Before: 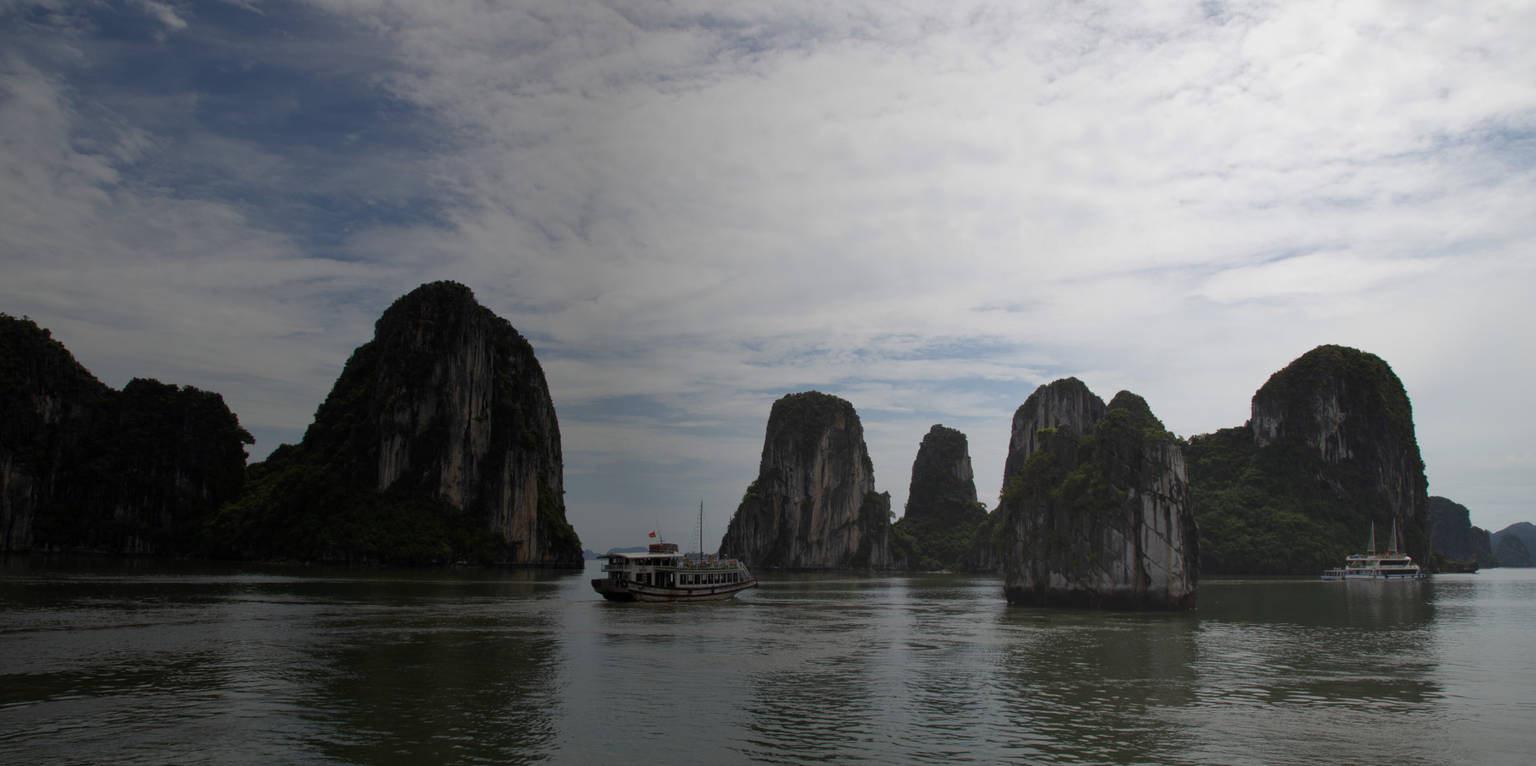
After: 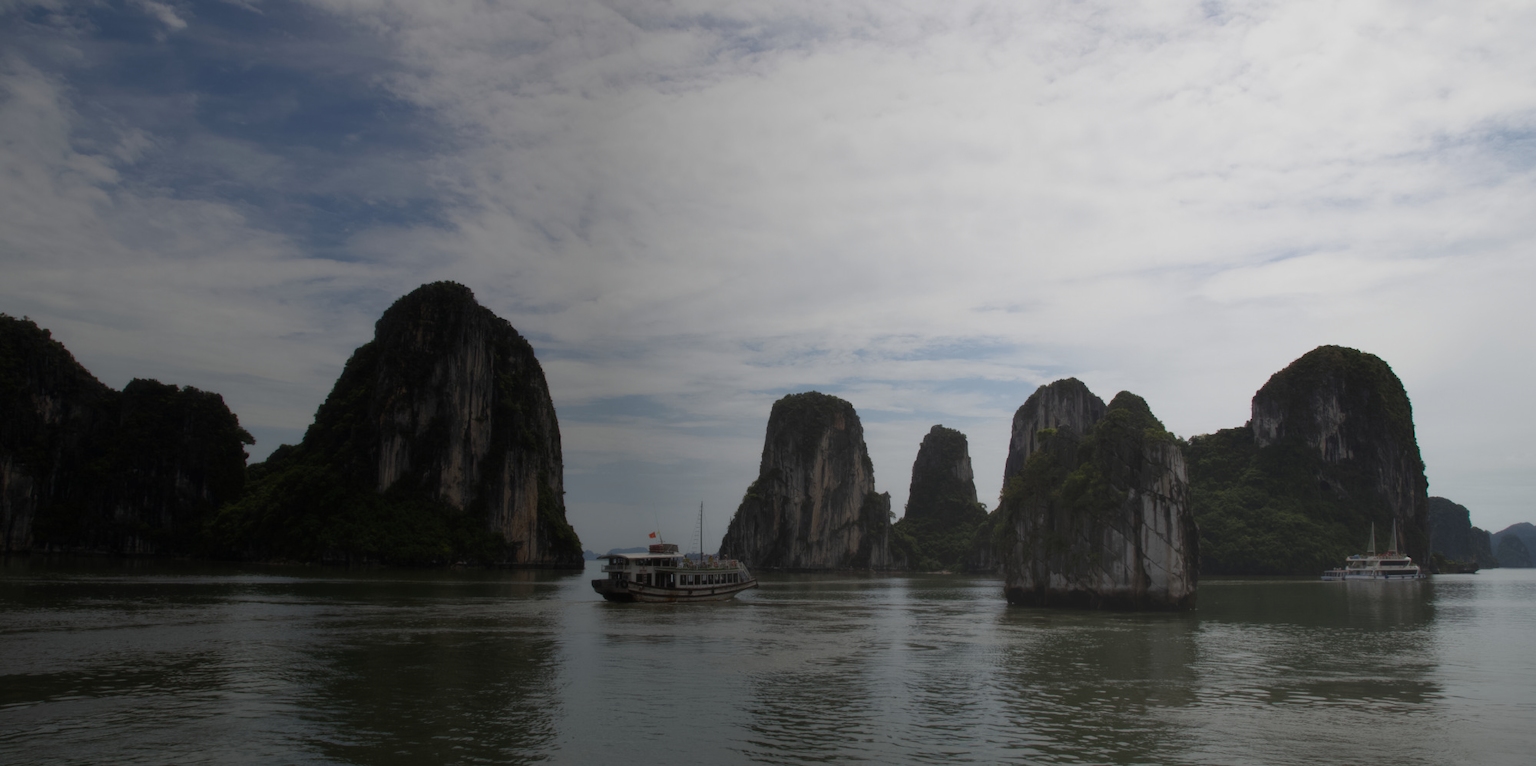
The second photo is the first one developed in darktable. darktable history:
contrast equalizer: octaves 7, y [[0.502, 0.505, 0.512, 0.529, 0.564, 0.588], [0.5 ×6], [0.502, 0.505, 0.512, 0.529, 0.564, 0.588], [0, 0.001, 0.001, 0.004, 0.008, 0.011], [0, 0.001, 0.001, 0.004, 0.008, 0.011]], mix -1
raw chromatic aberrations: on, module defaults
denoise (profiled): strength 1.2, preserve shadows 1.8, a [-1, 0, 0], y [[0.5 ×7] ×4, [0 ×7], [0.5 ×7]], compensate highlight preservation false
sigmoid "neutral gray": contrast 1.22, skew 0.65
